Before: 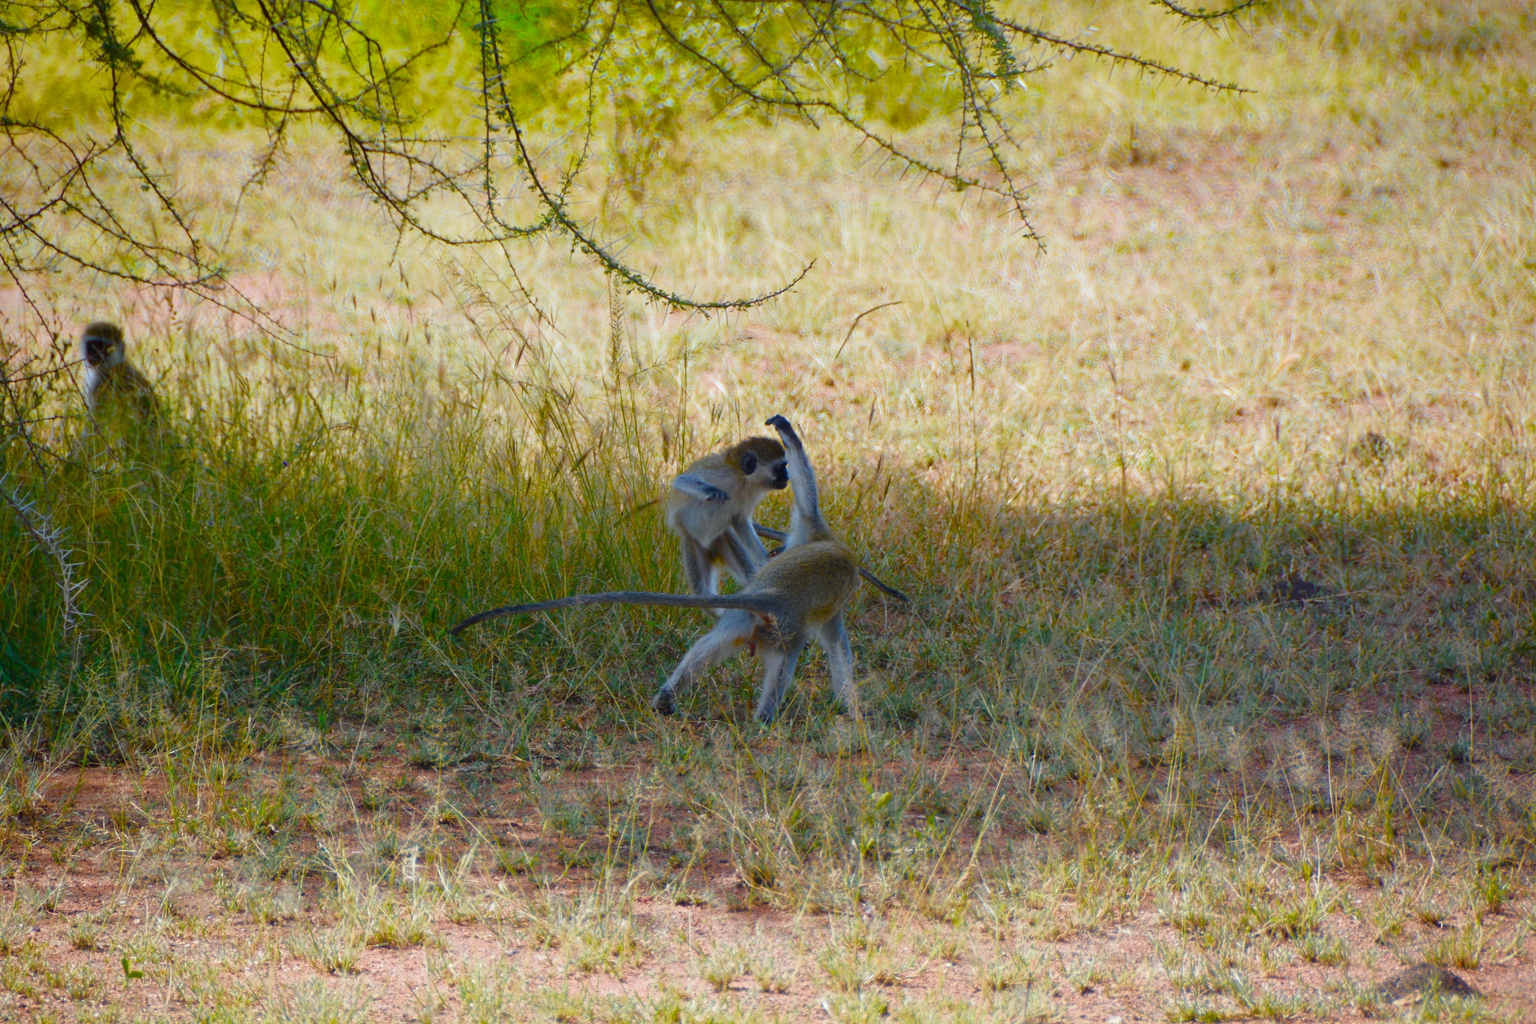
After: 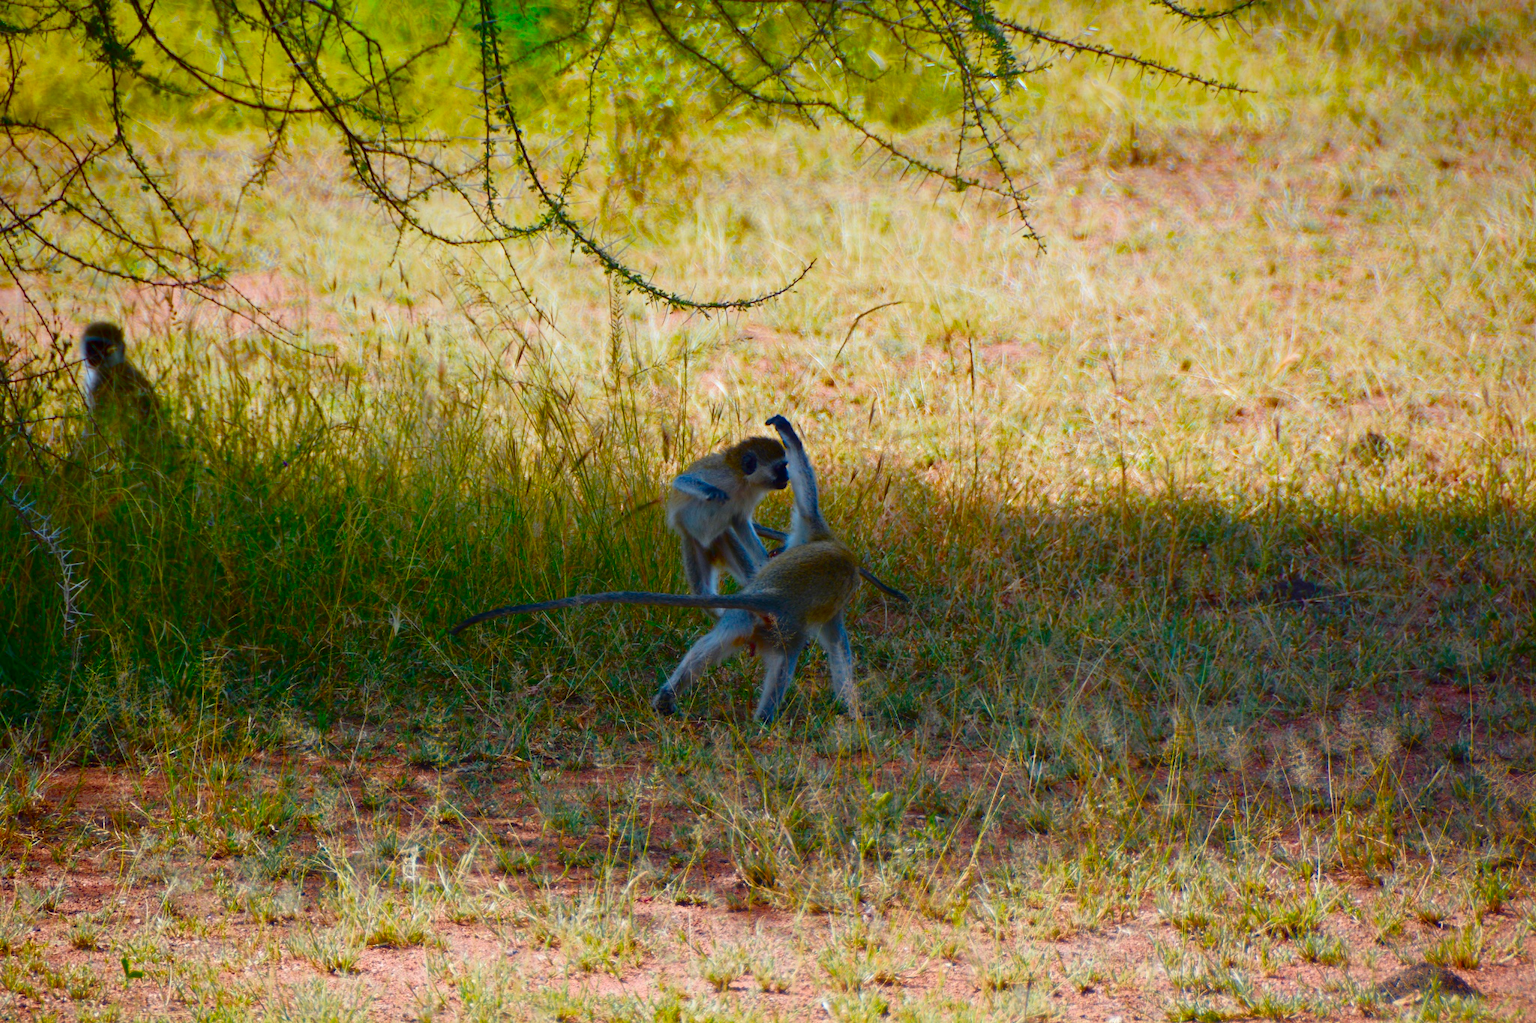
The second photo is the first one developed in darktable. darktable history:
contrast brightness saturation: contrast 0.124, brightness -0.119, saturation 0.204
